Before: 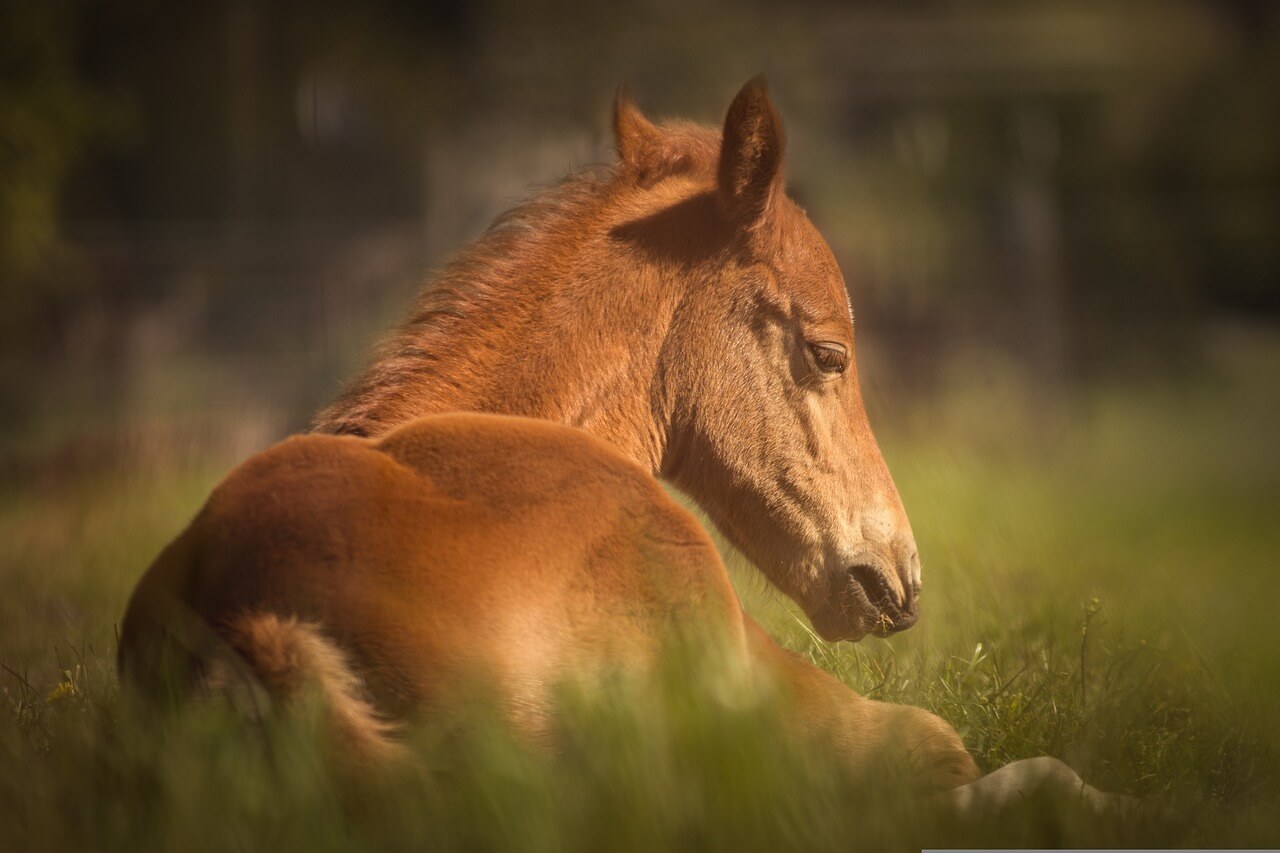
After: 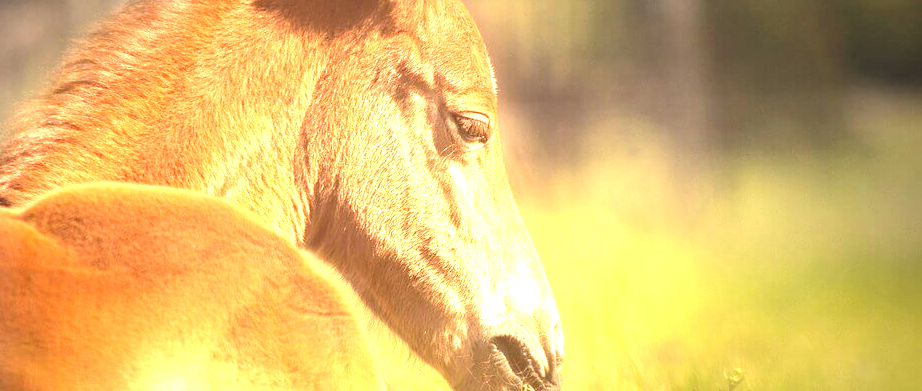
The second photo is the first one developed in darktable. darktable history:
exposure: exposure 2.25 EV, compensate highlight preservation false
shadows and highlights: shadows 30.86, highlights 0, soften with gaussian
white balance: red 0.986, blue 1.01
crop and rotate: left 27.938%, top 27.046%, bottom 27.046%
contrast brightness saturation: contrast 0.08, saturation 0.02
